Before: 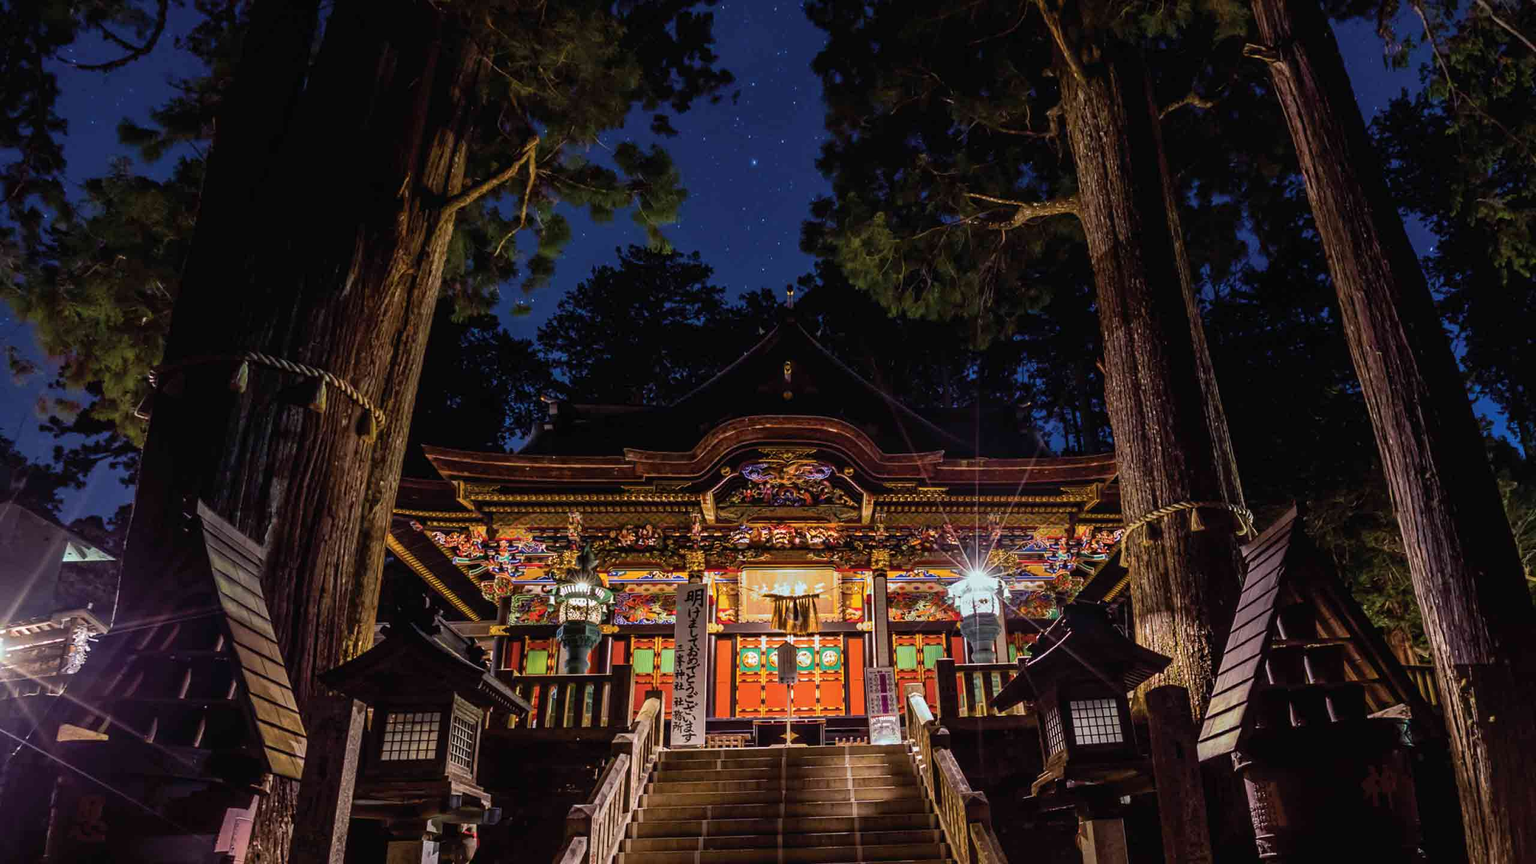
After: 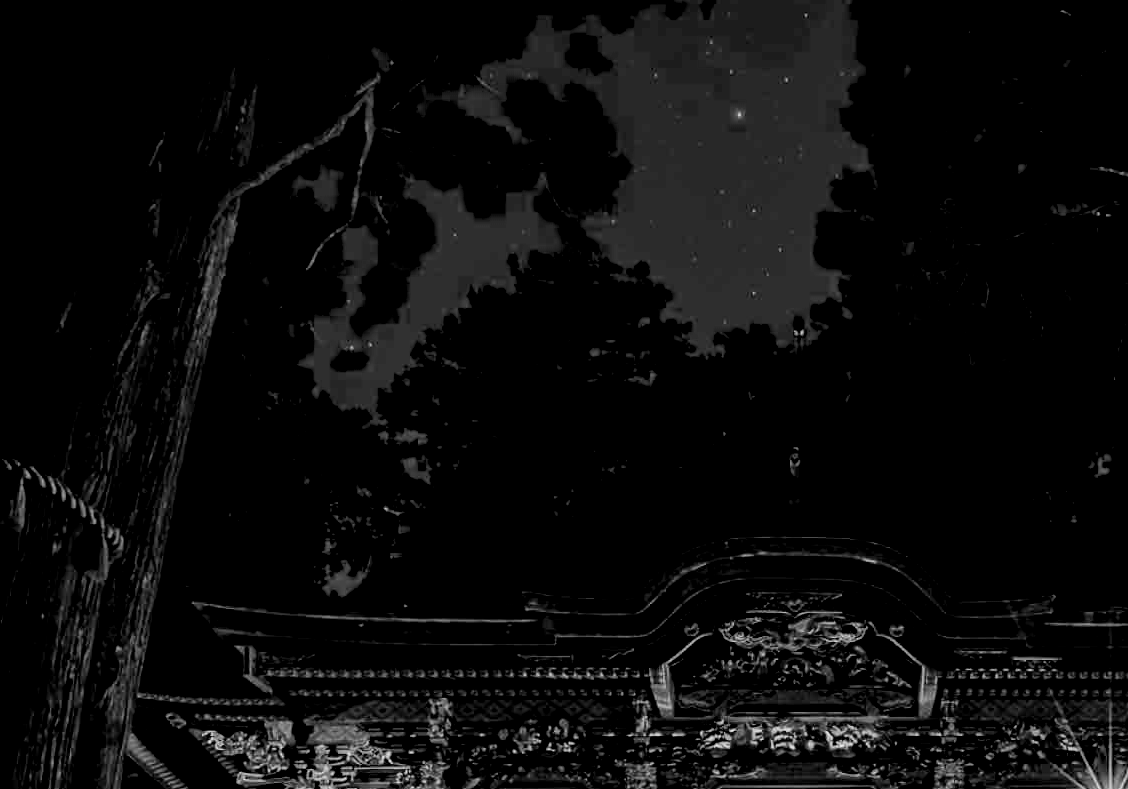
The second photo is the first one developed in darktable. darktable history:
exposure: black level correction 0.056, compensate highlight preservation false
crop: left 20.248%, top 10.86%, right 35.675%, bottom 34.321%
color calibration: output gray [0.253, 0.26, 0.487, 0], gray › normalize channels true, illuminant same as pipeline (D50), adaptation XYZ, x 0.346, y 0.359, gamut compression 0
